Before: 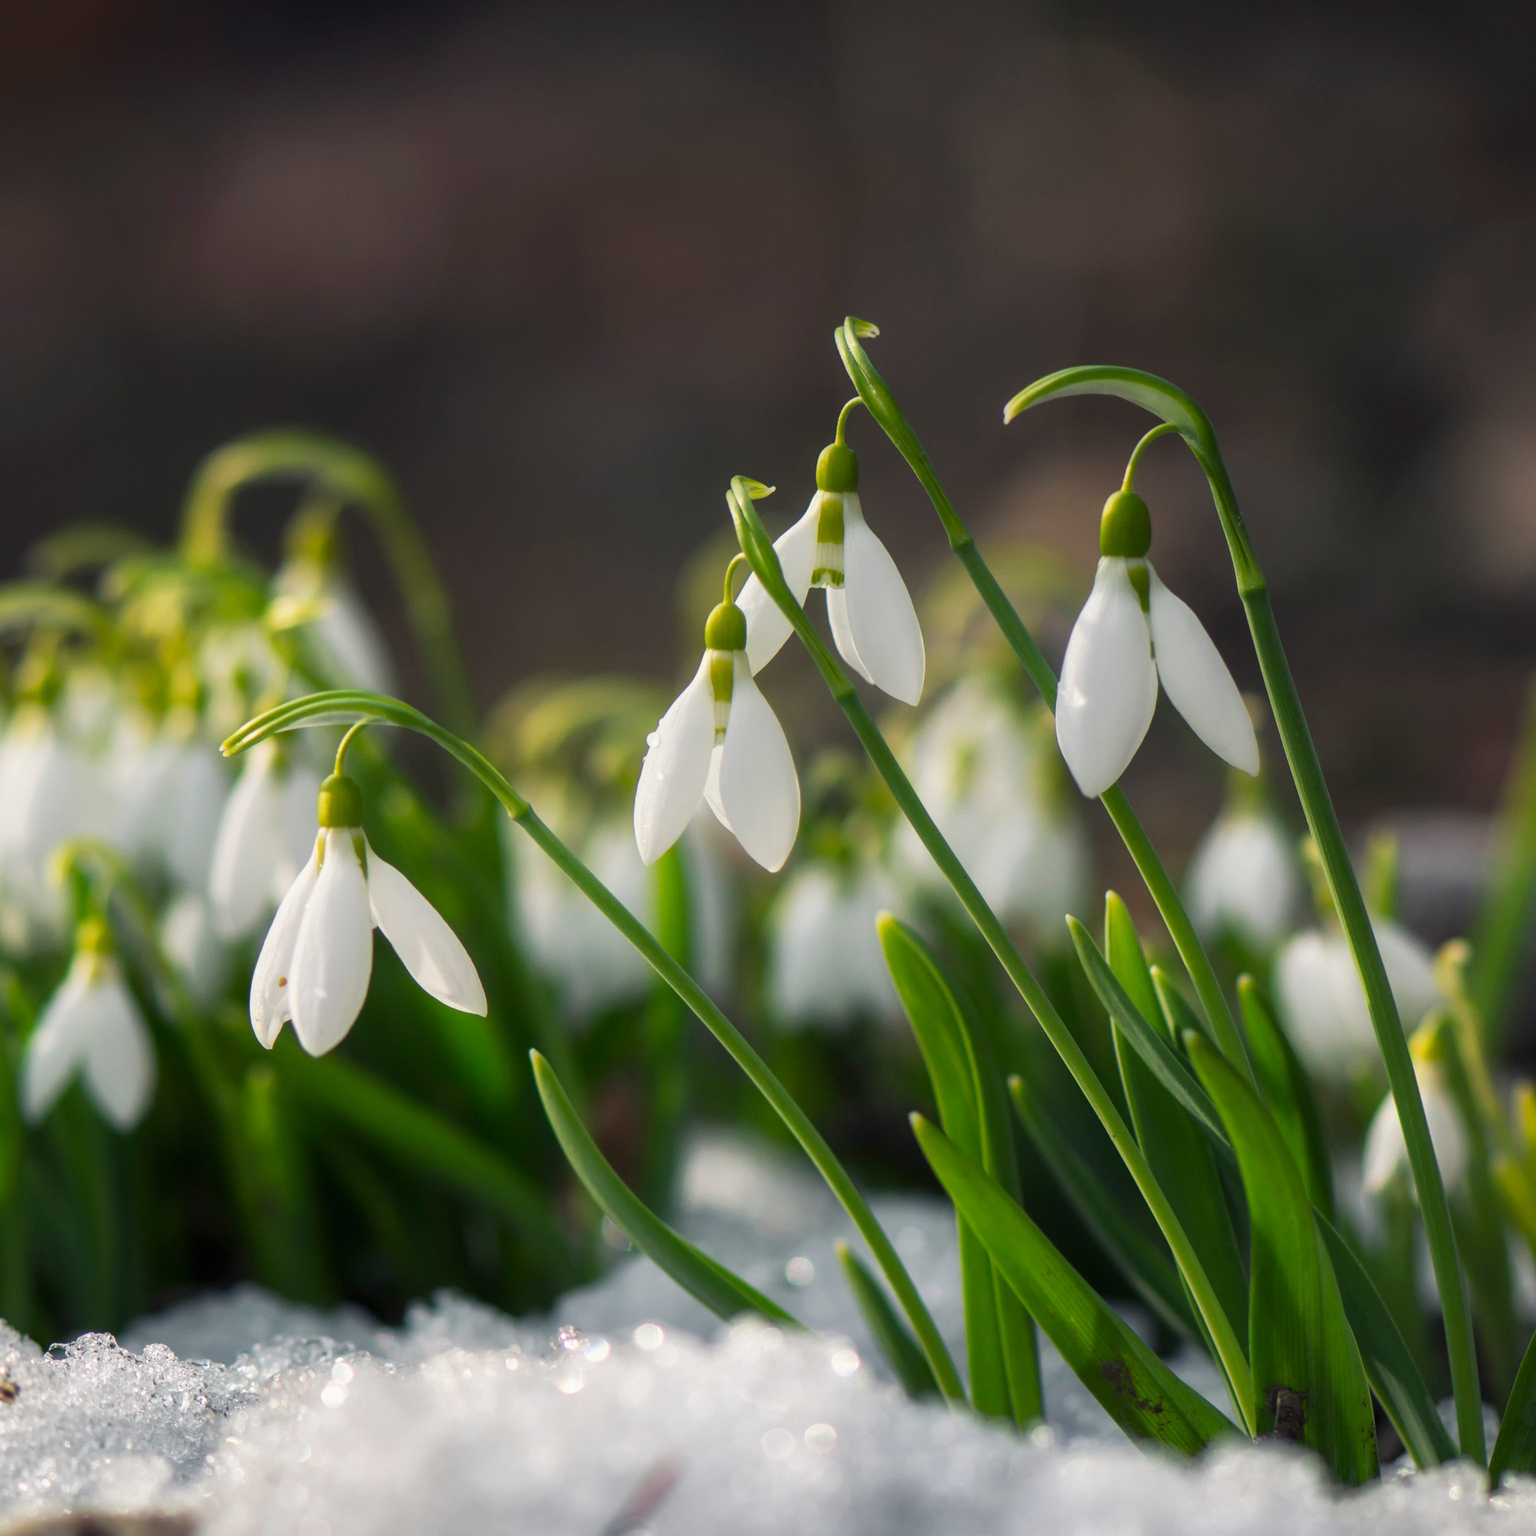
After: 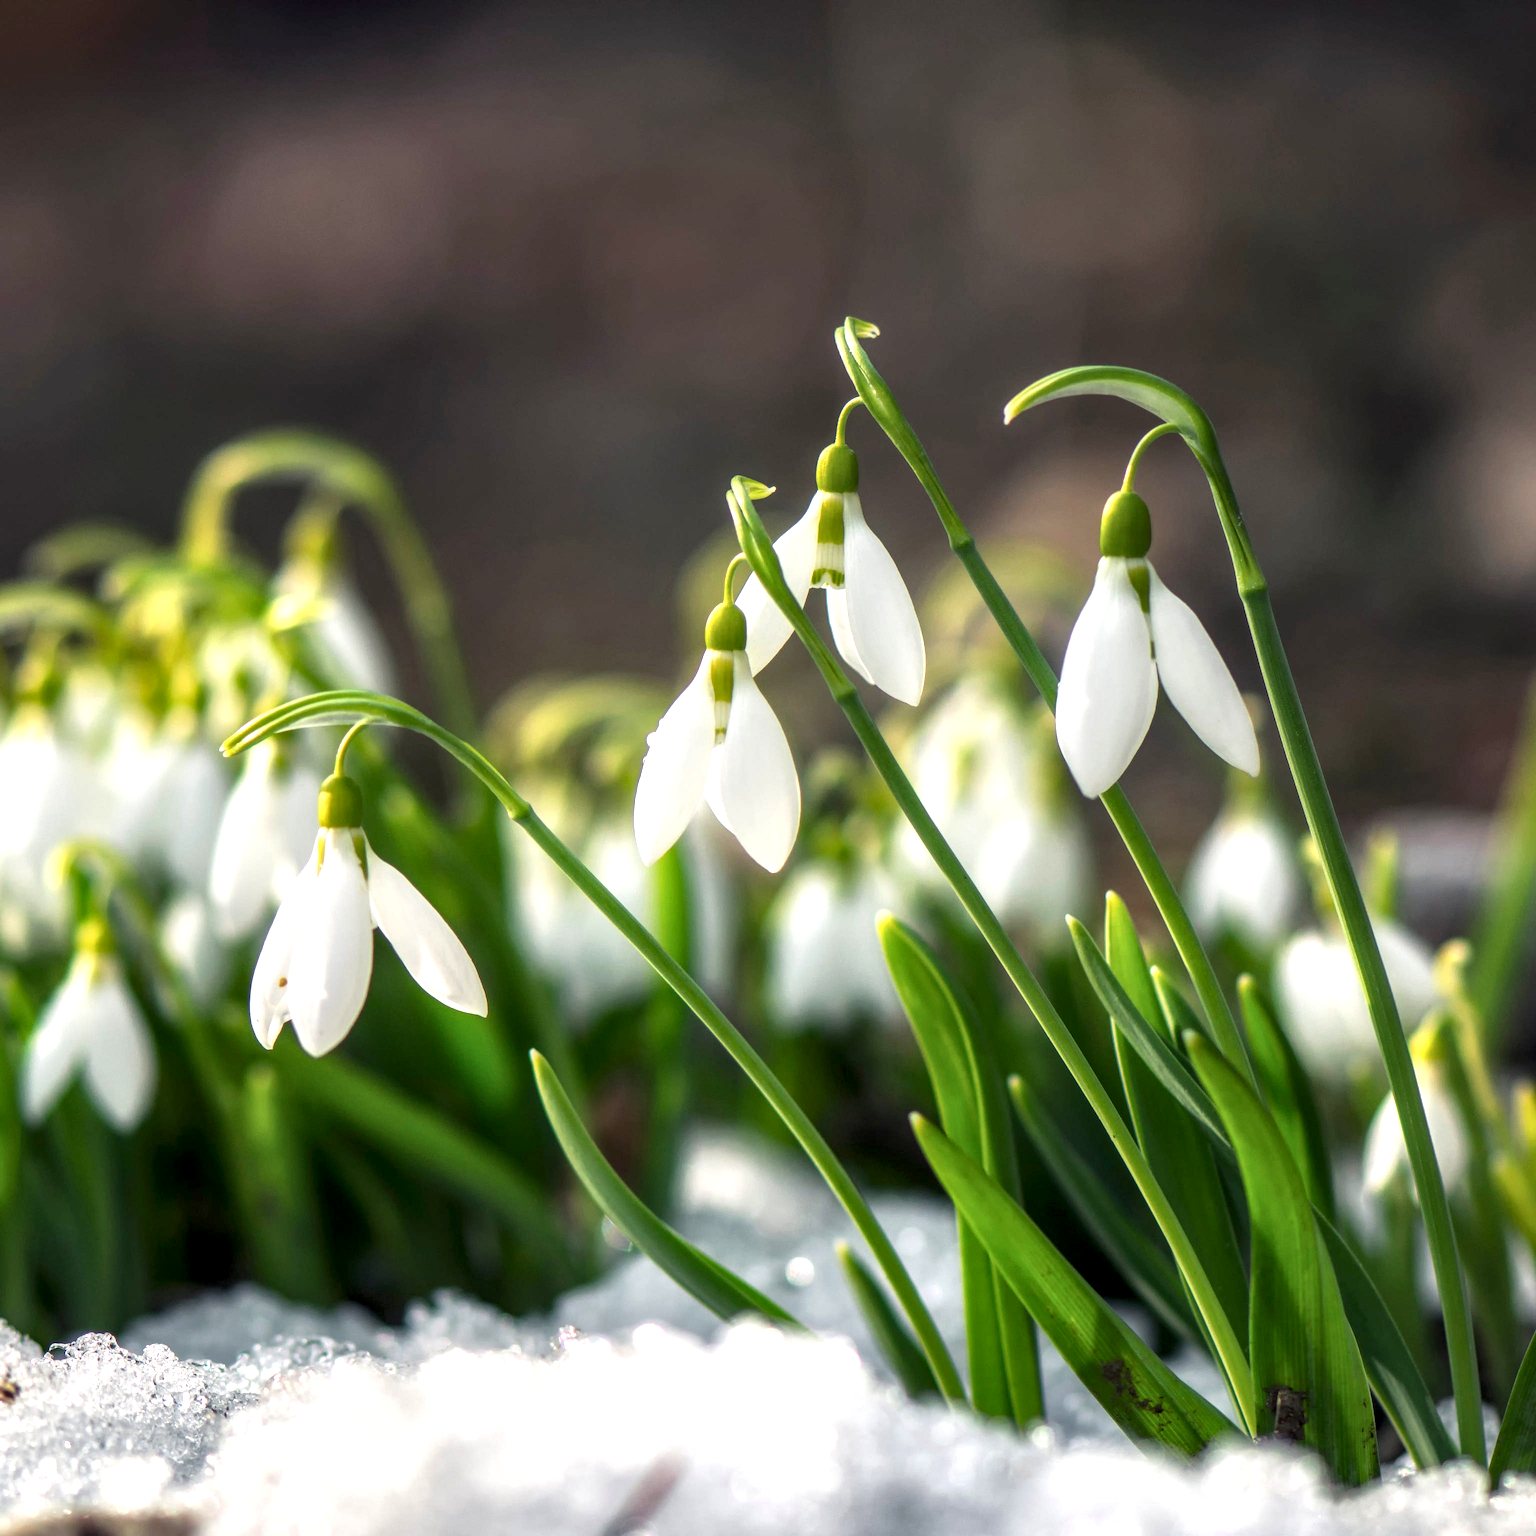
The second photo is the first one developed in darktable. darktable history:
local contrast: detail 150%
exposure: exposure 0.6 EV, compensate highlight preservation false
